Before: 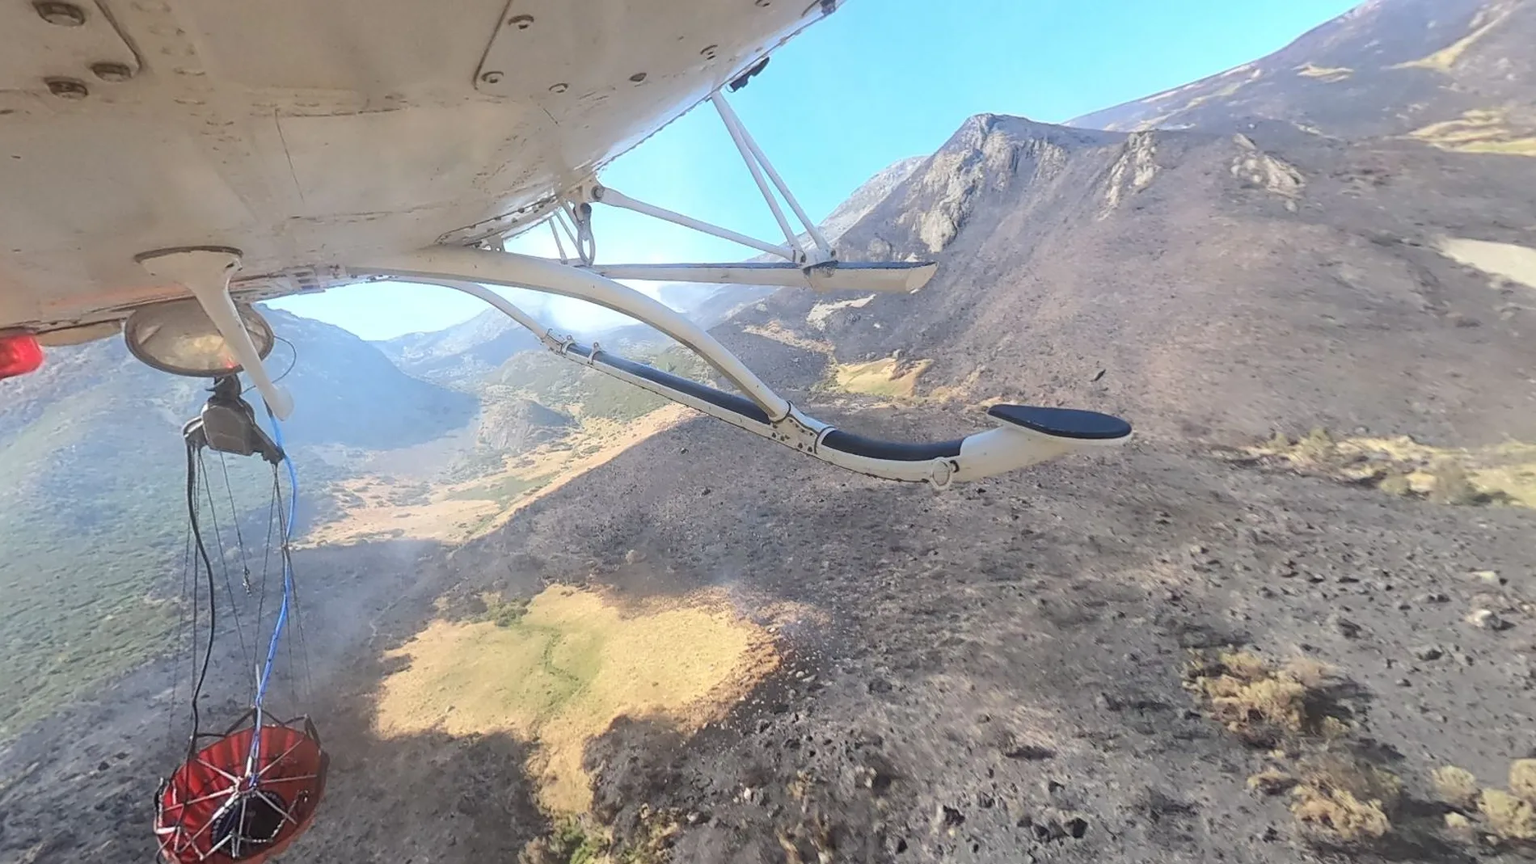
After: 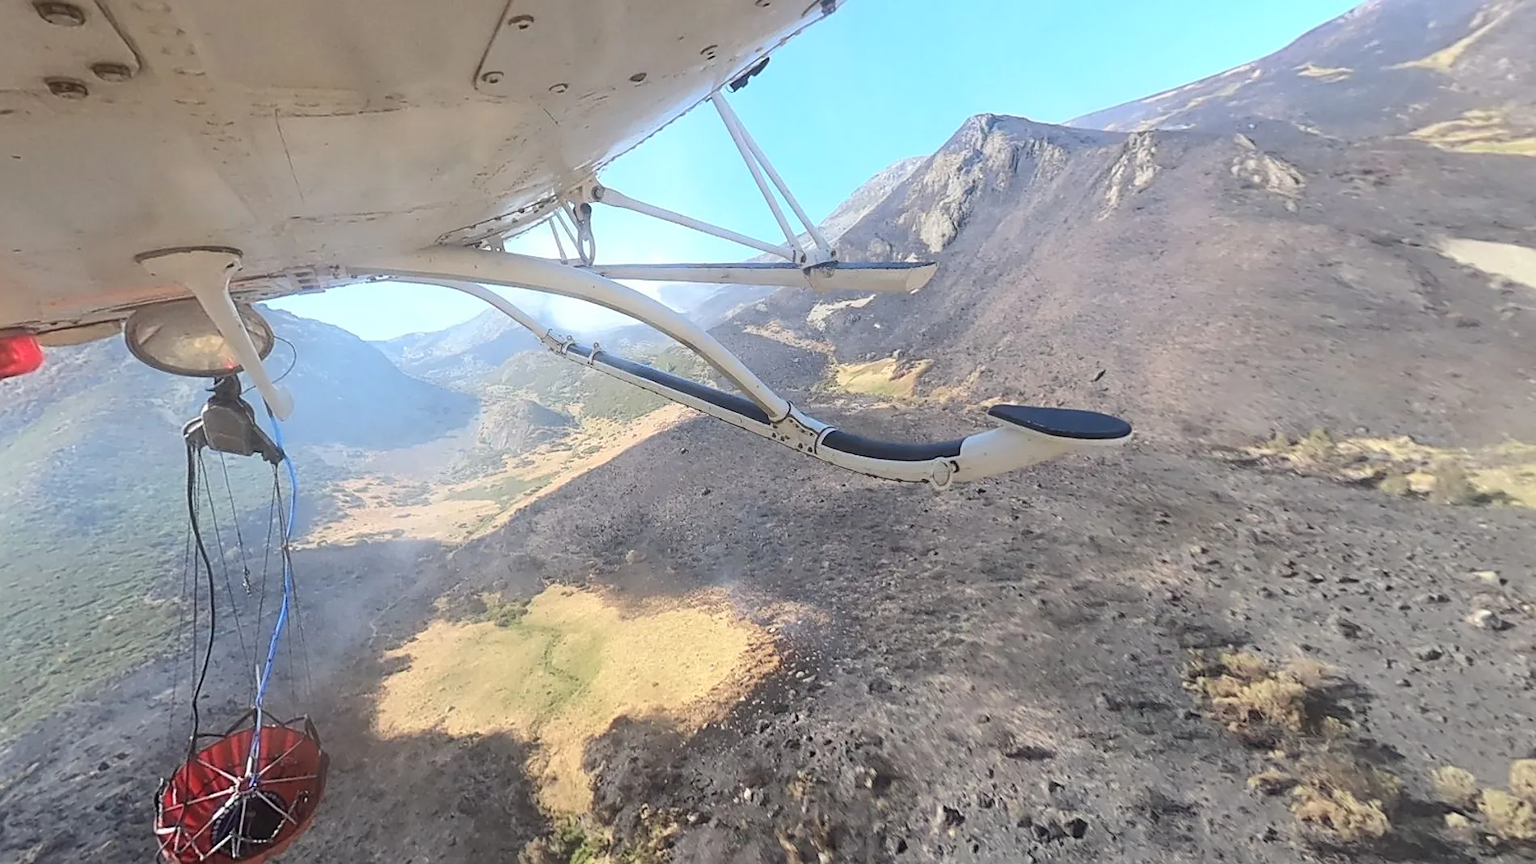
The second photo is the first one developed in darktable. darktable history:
shadows and highlights: shadows -29.21, highlights 30.06
tone equalizer: smoothing diameter 2.02%, edges refinement/feathering 18.43, mask exposure compensation -1.57 EV, filter diffusion 5
sharpen: amount 0.207
